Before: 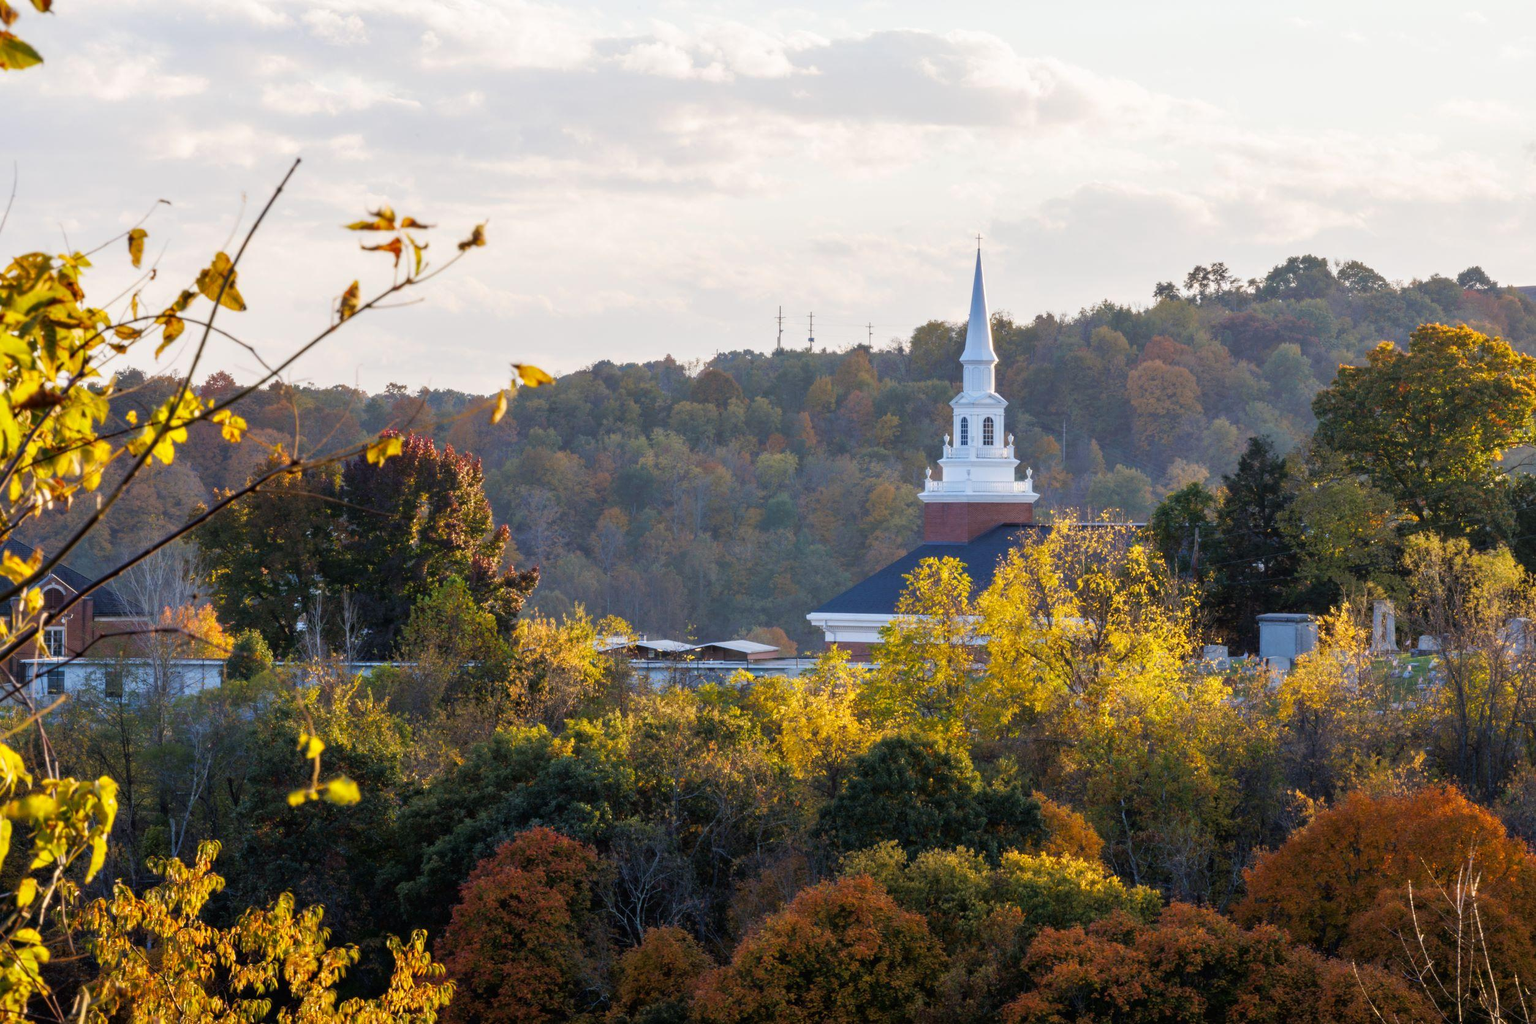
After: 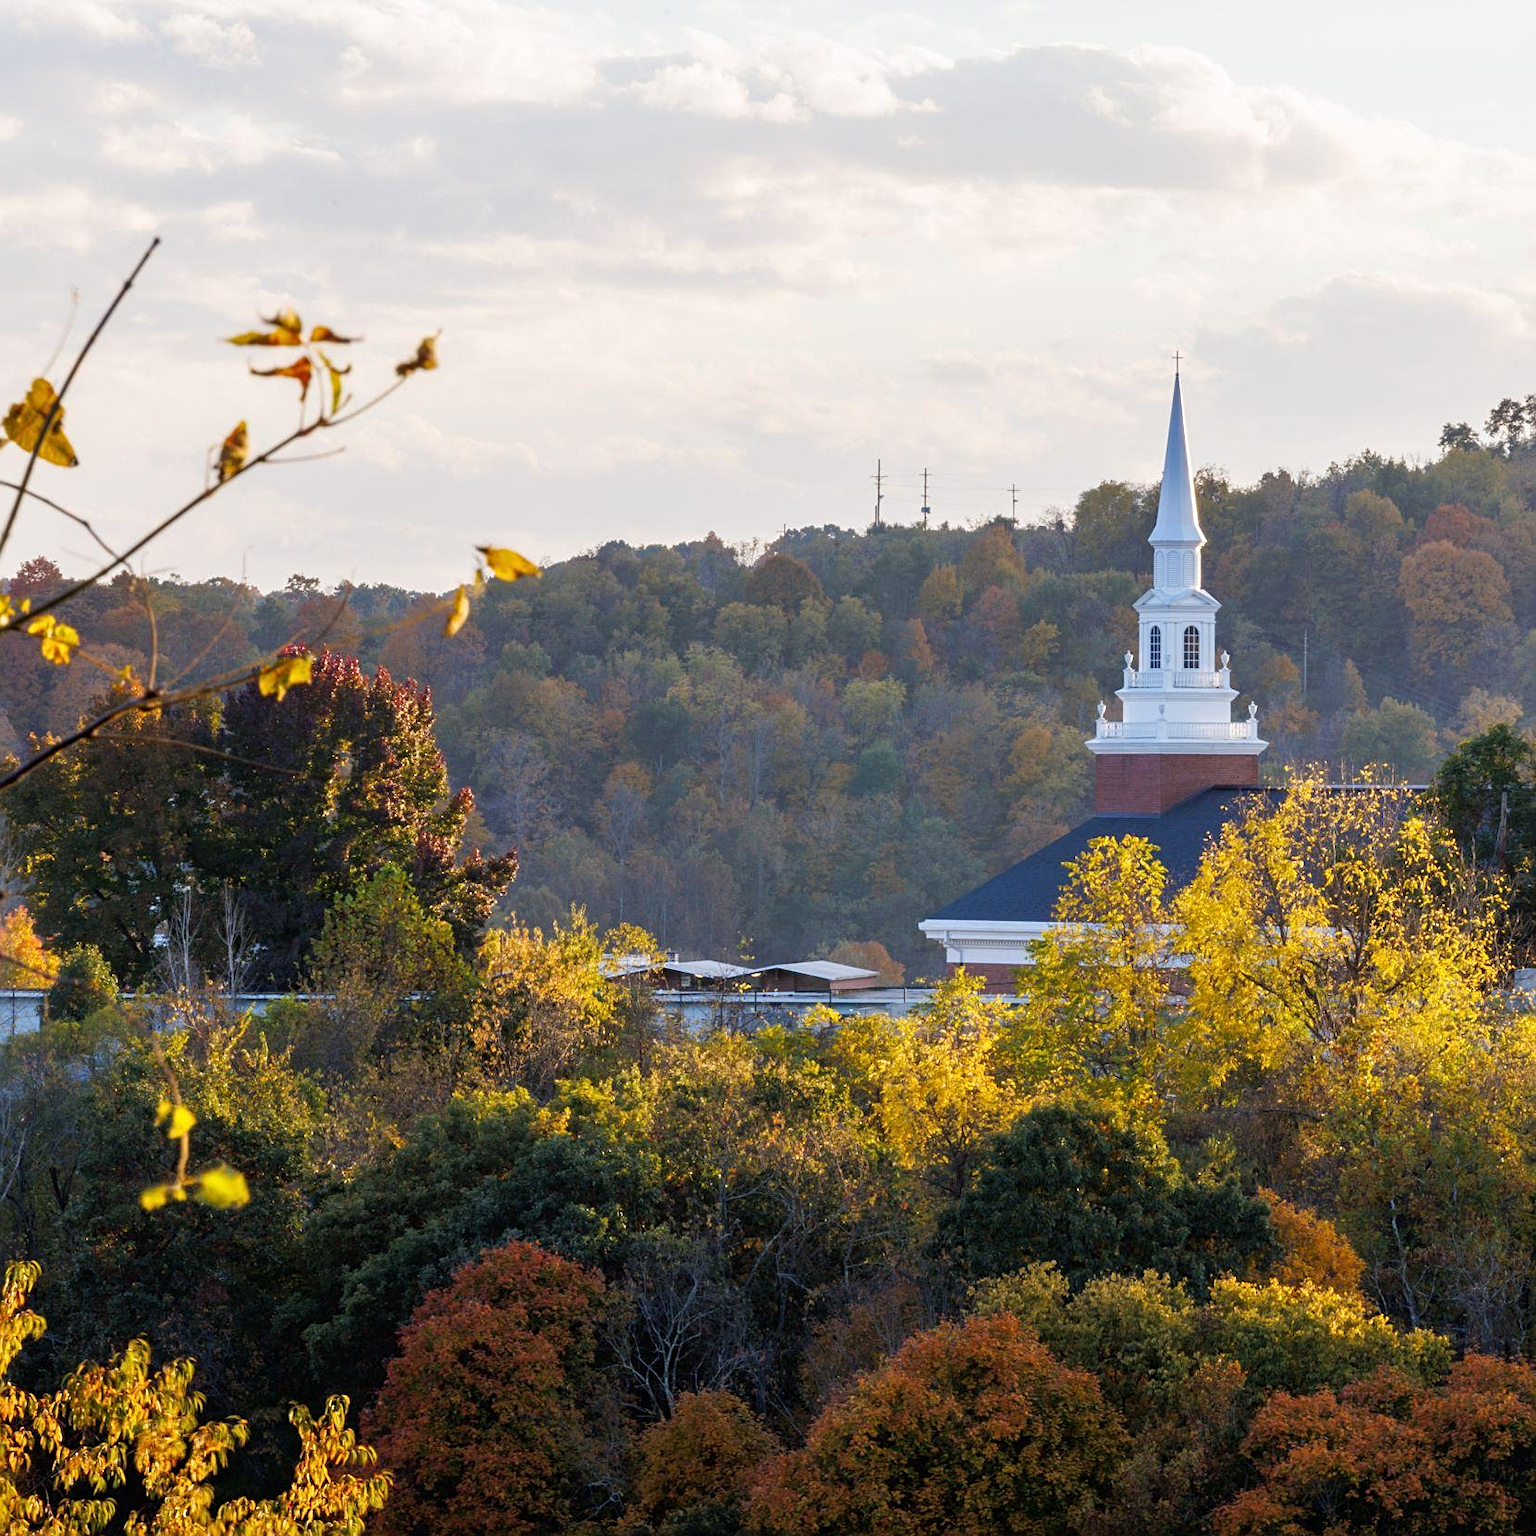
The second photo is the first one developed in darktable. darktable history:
sharpen: radius 2.167, amount 0.381, threshold 0
crop and rotate: left 12.673%, right 20.66%
